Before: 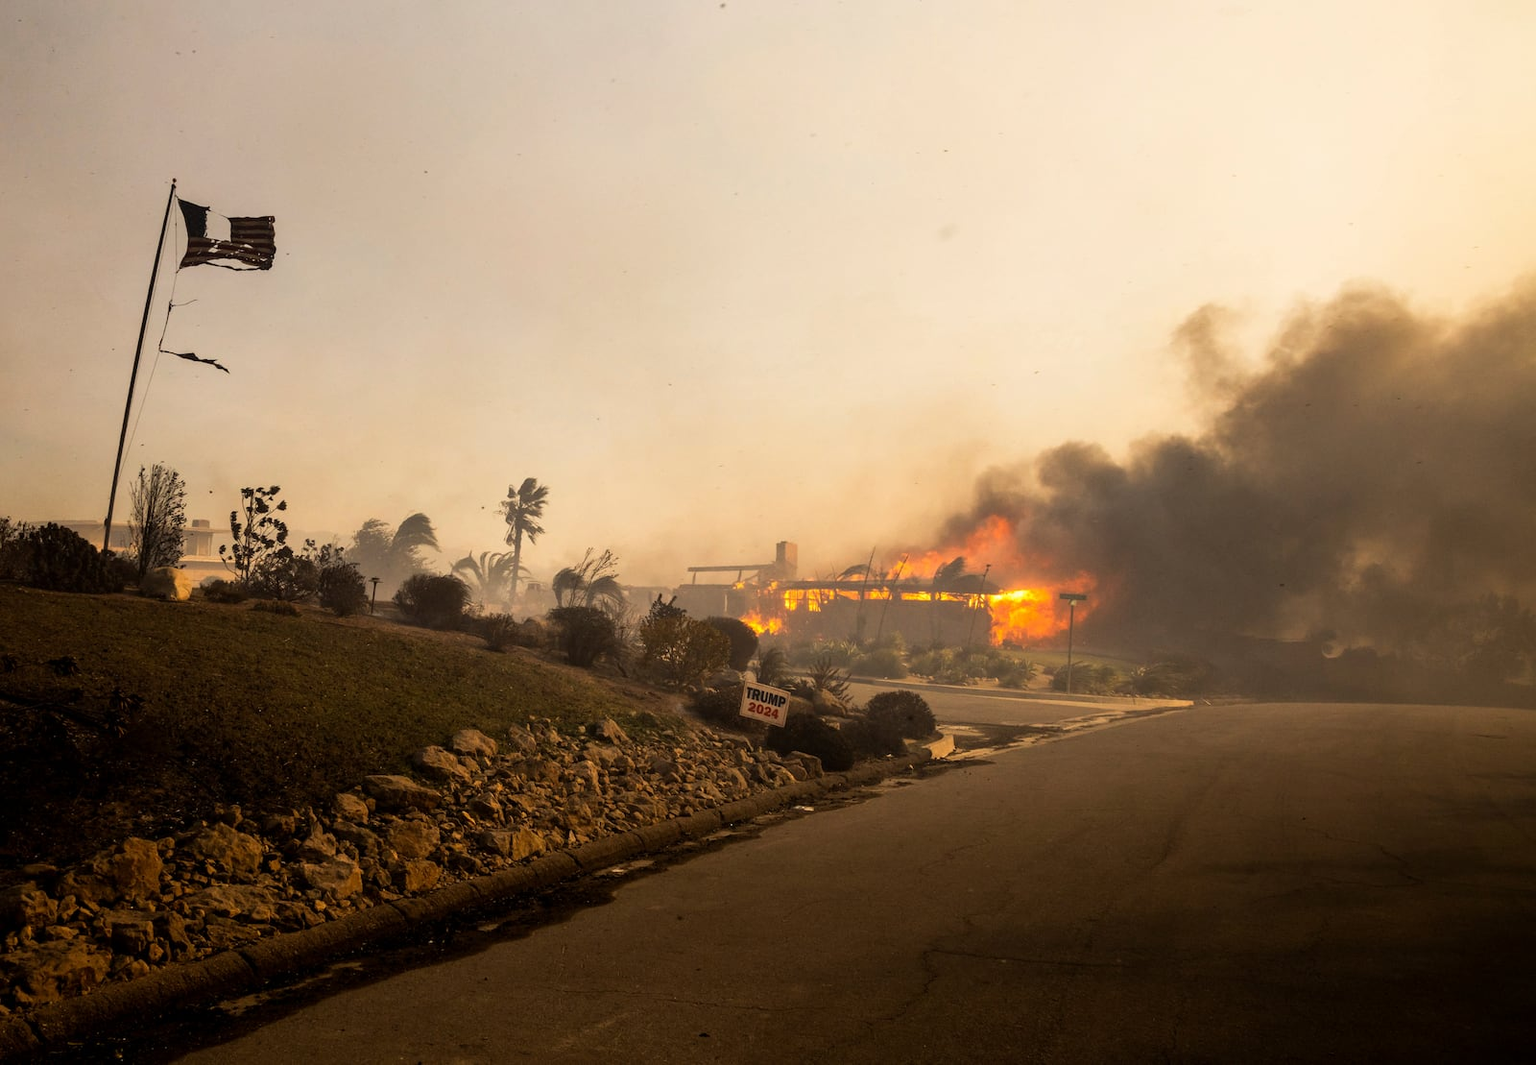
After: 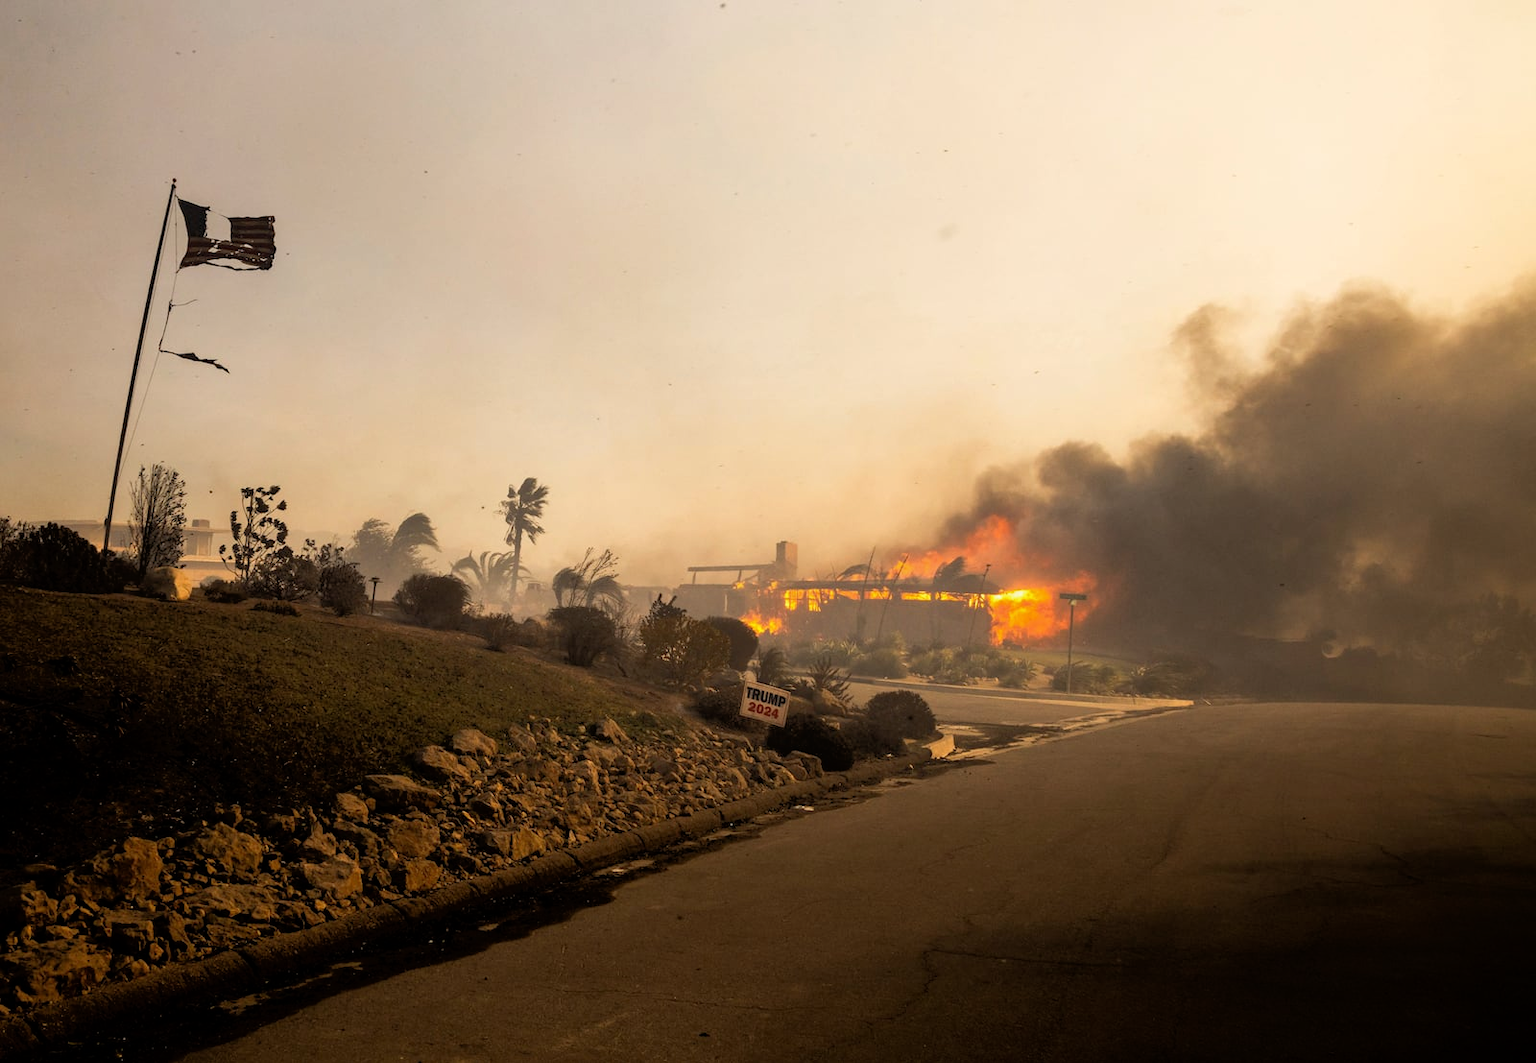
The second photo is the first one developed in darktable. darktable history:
tone equalizer: -8 EV -1.88 EV, -7 EV -1.14 EV, -6 EV -1.64 EV
crop: bottom 0.054%
haze removal: strength 0.016, distance 0.244, compatibility mode true, adaptive false
